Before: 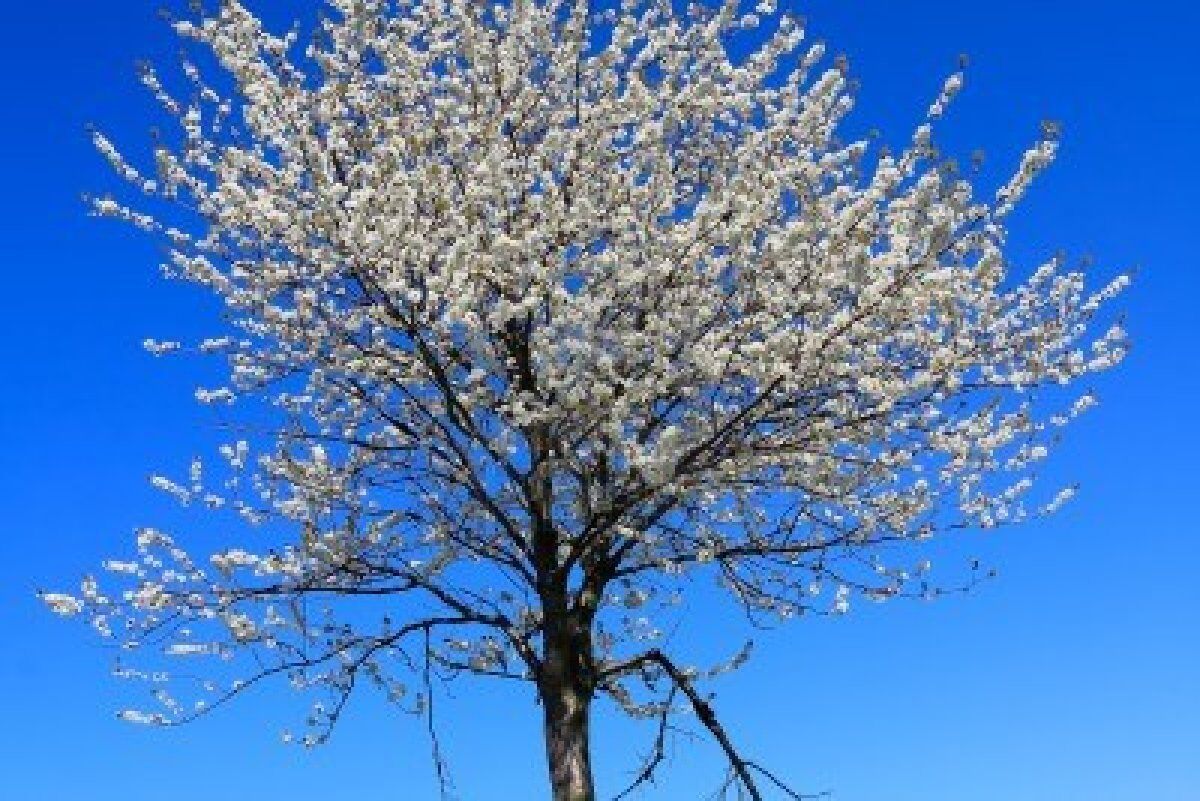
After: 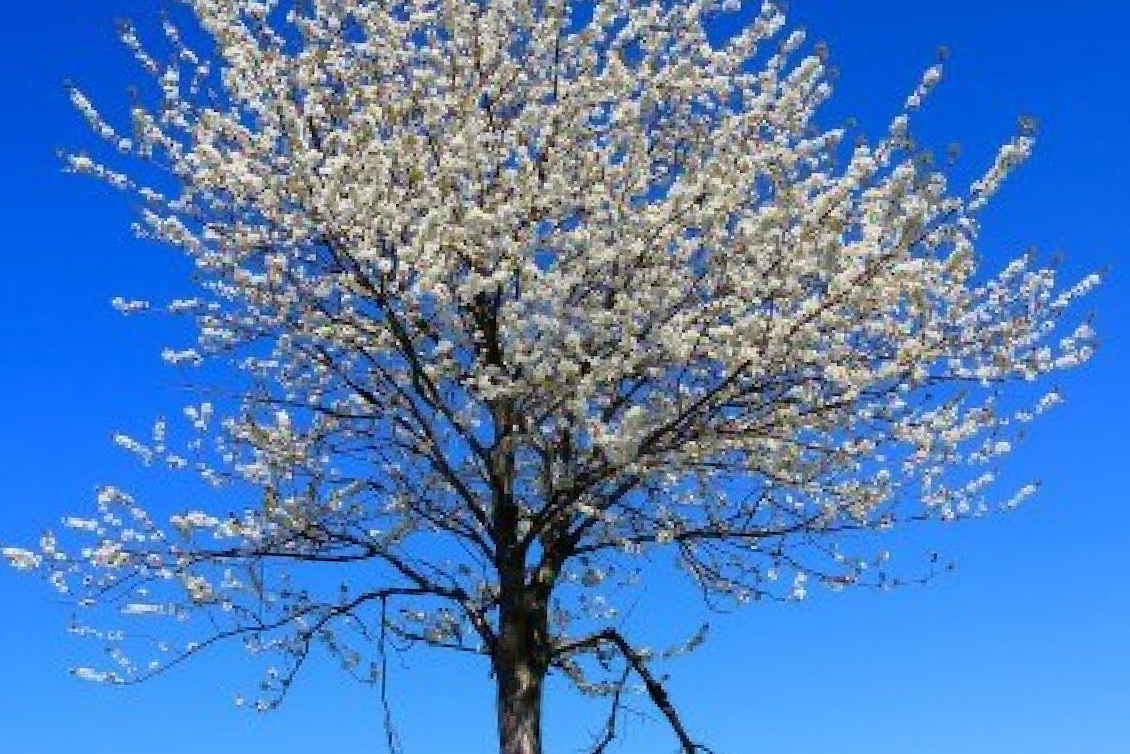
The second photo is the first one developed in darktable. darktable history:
velvia: on, module defaults
crop and rotate: angle -2.38°
